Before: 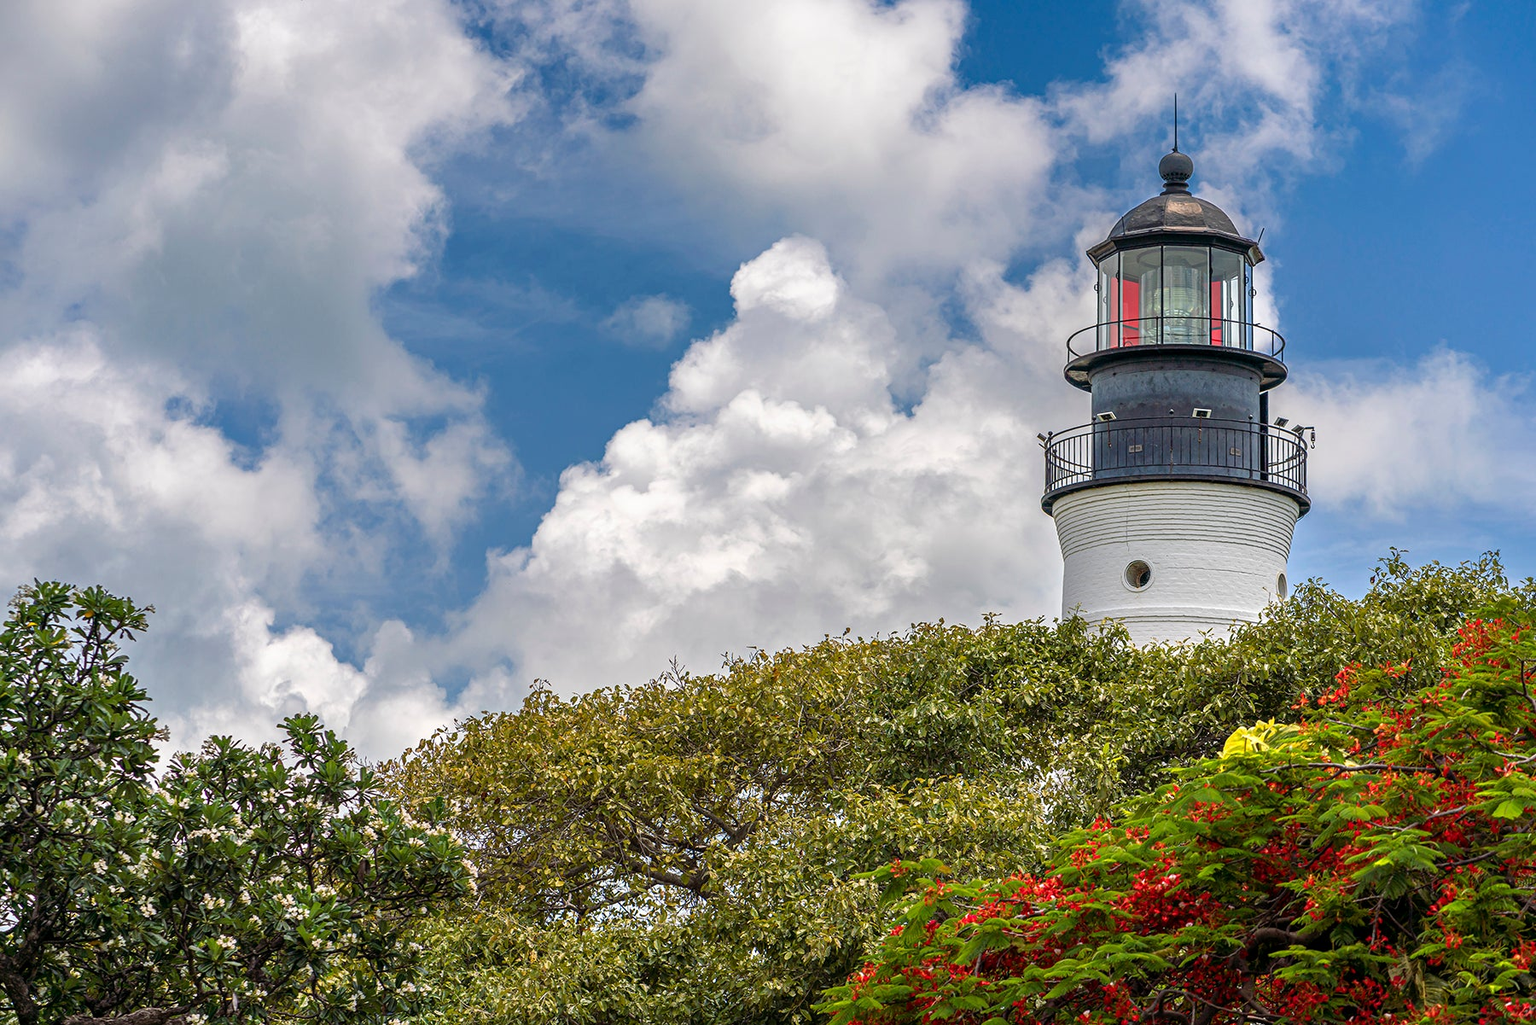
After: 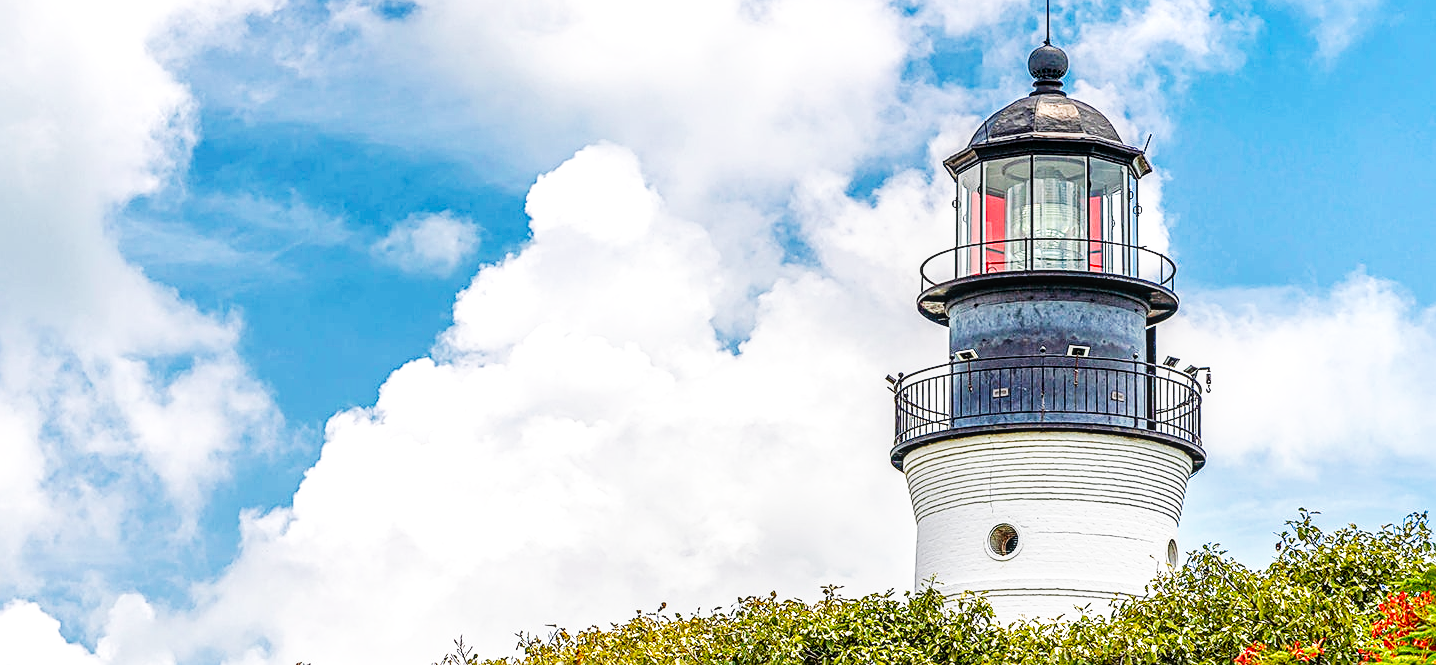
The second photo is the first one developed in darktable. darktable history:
base curve: curves: ch0 [(0, 0) (0.007, 0.004) (0.027, 0.03) (0.046, 0.07) (0.207, 0.54) (0.442, 0.872) (0.673, 0.972) (1, 1)], preserve colors none
crop: left 18.334%, top 11.087%, right 1.842%, bottom 33.541%
local contrast: detail 130%
sharpen: on, module defaults
